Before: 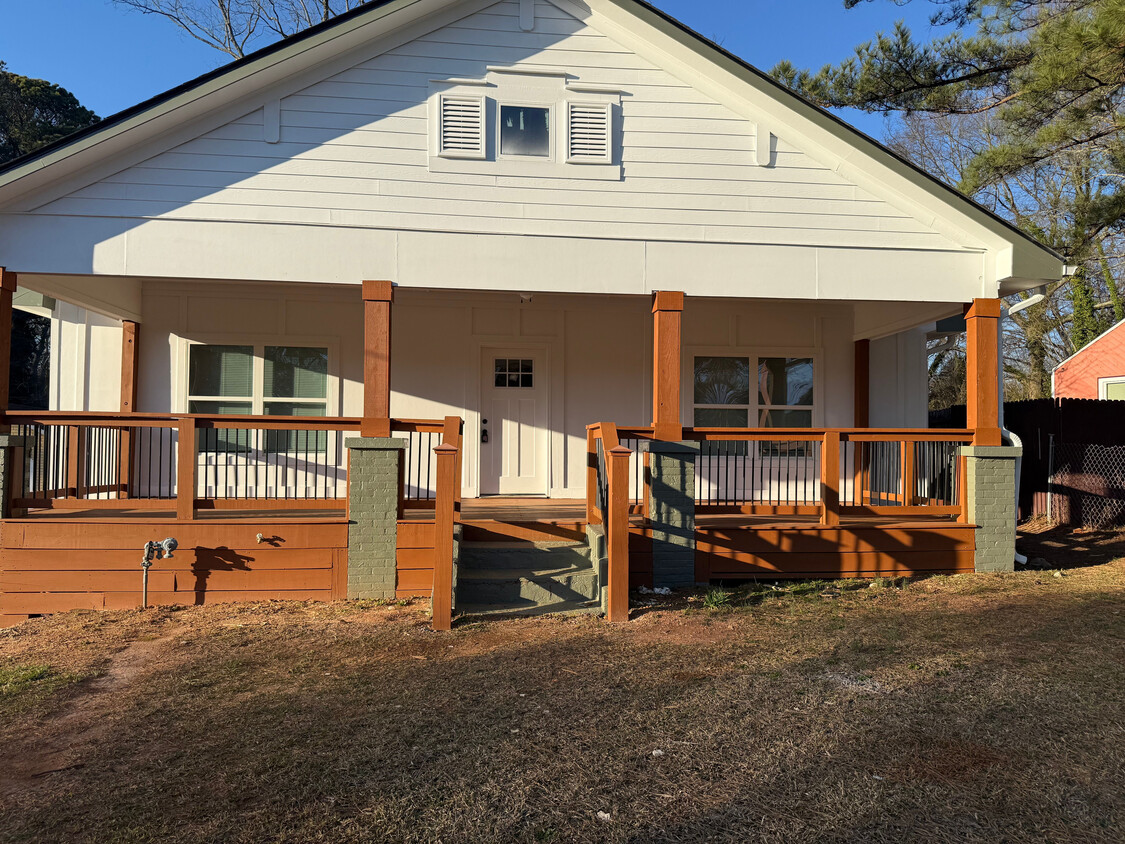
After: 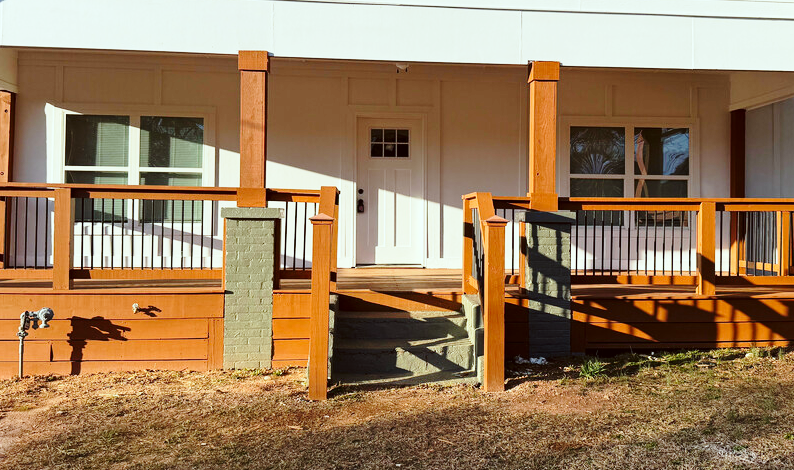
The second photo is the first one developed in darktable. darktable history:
color correction: highlights a* -5.07, highlights b* -3.94, shadows a* 4.08, shadows b* 4.32
base curve: curves: ch0 [(0, 0) (0.028, 0.03) (0.121, 0.232) (0.46, 0.748) (0.859, 0.968) (1, 1)], preserve colors none
crop: left 11.082%, top 27.279%, right 18.324%, bottom 16.964%
